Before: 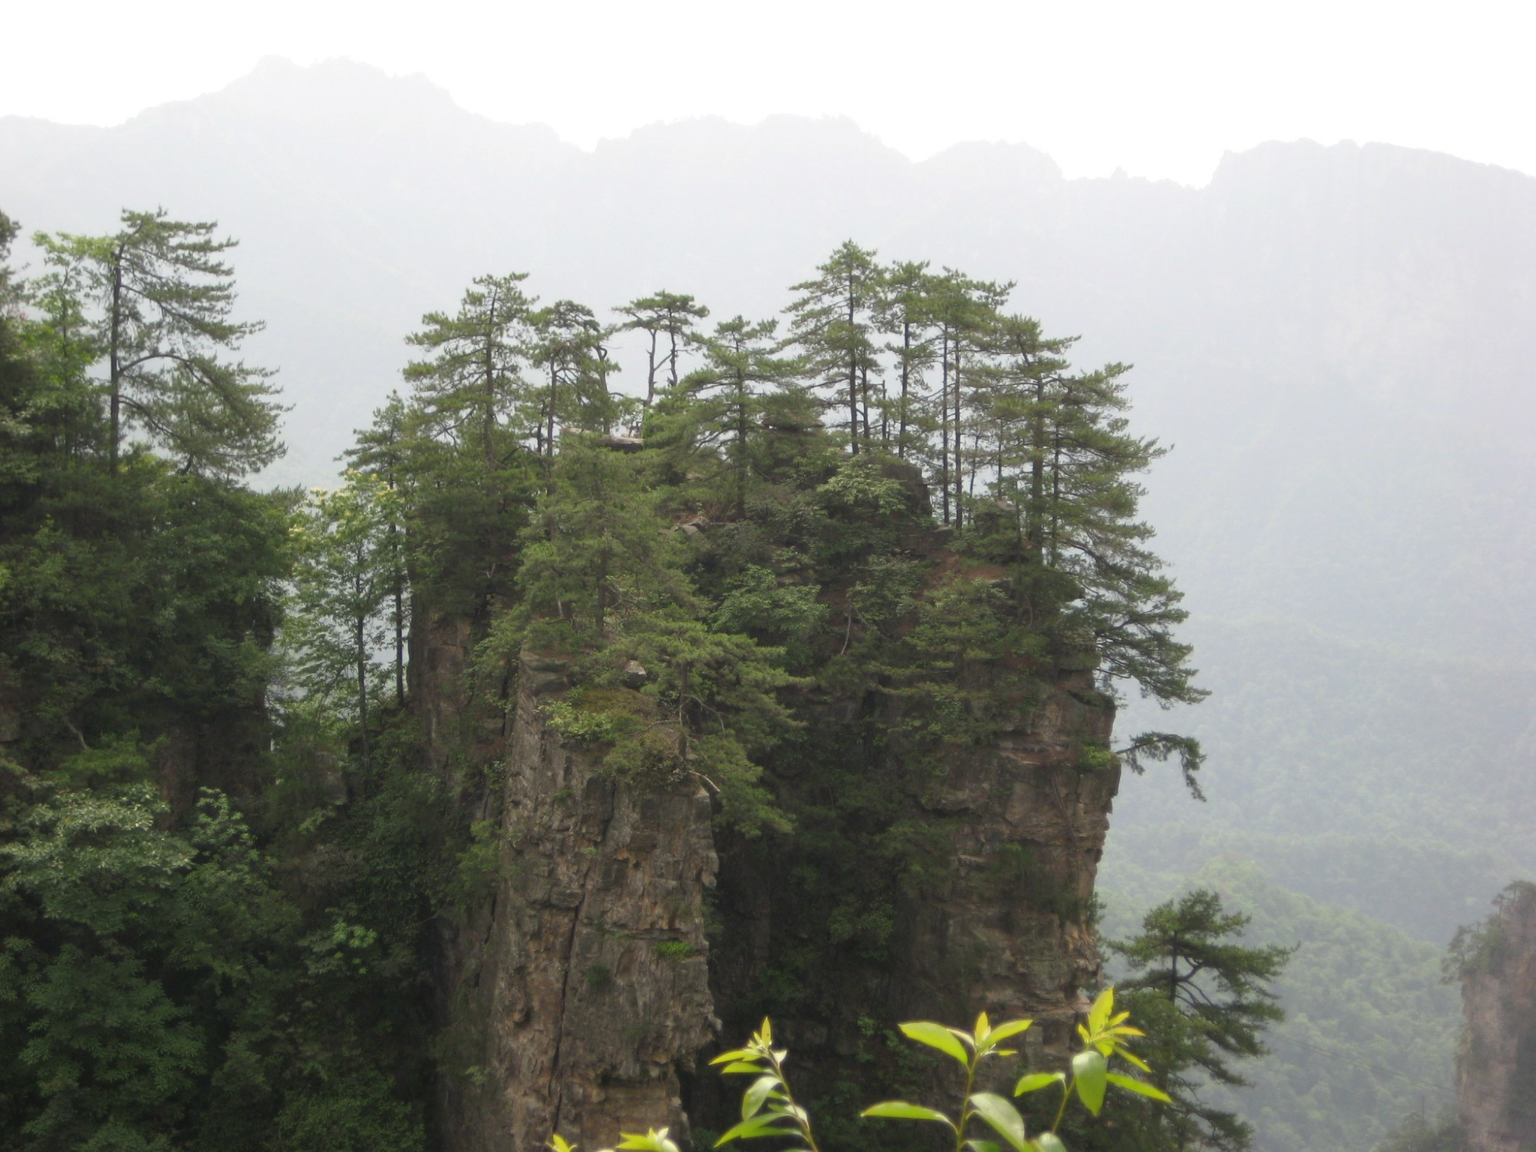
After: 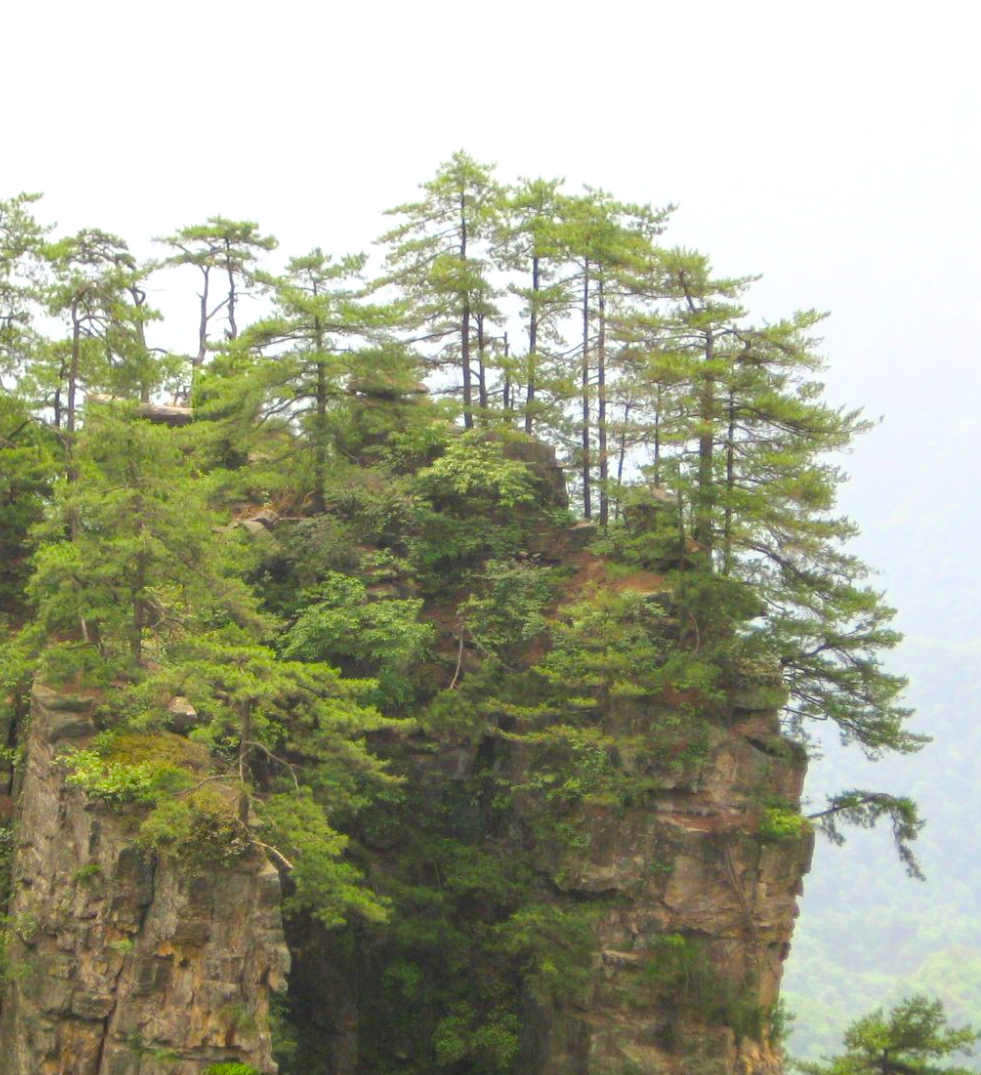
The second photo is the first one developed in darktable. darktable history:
tone equalizer: -8 EV 0.971 EV, -7 EV 1 EV, -6 EV 0.961 EV, -5 EV 0.994 EV, -4 EV 1.01 EV, -3 EV 0.717 EV, -2 EV 0.504 EV, -1 EV 0.245 EV, edges refinement/feathering 500, mask exposure compensation -1.57 EV, preserve details no
velvia: strength 51.62%, mid-tones bias 0.504
crop: left 32.283%, top 10.925%, right 18.65%, bottom 17.401%
shadows and highlights: shadows -0.379, highlights 39.1
local contrast: on, module defaults
